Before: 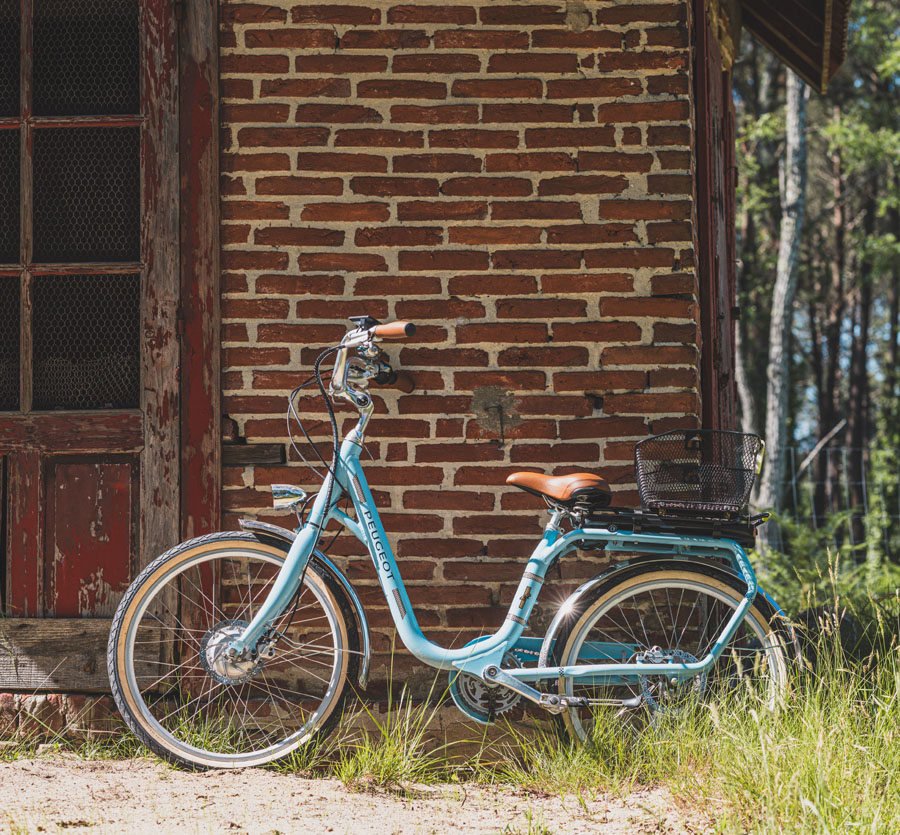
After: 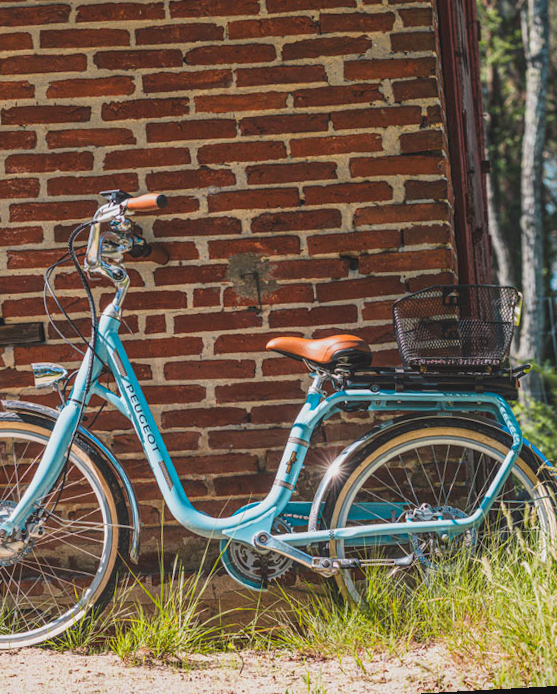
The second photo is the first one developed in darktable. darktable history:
crop and rotate: left 28.256%, top 17.734%, right 12.656%, bottom 3.573%
local contrast: detail 110%
rotate and perspective: rotation -3.18°, automatic cropping off
